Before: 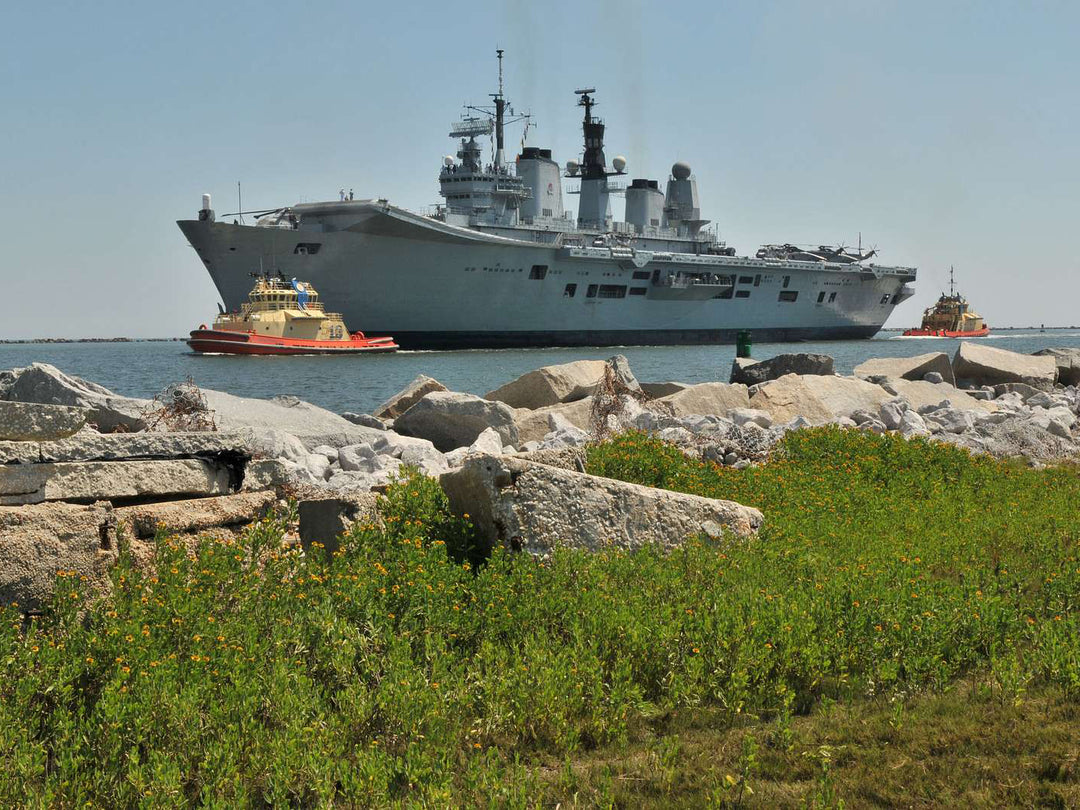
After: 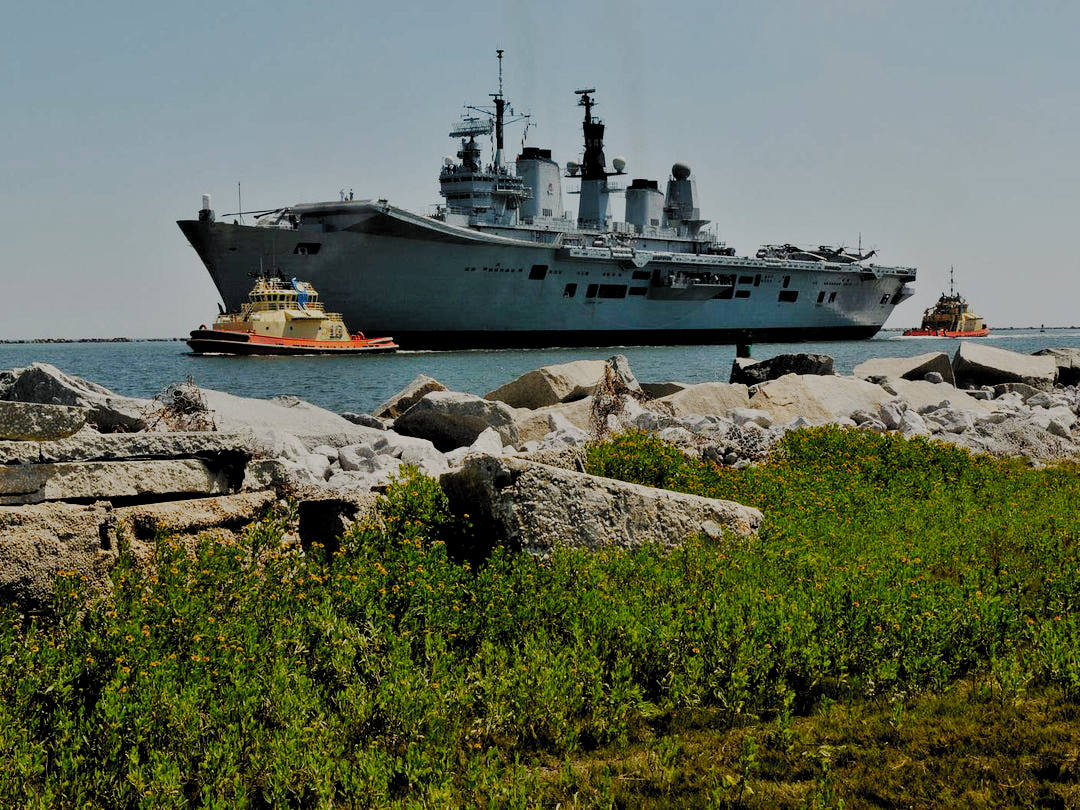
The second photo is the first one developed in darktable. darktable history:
filmic rgb: black relative exposure -3.16 EV, white relative exposure 7.07 EV, hardness 1.47, contrast 1.352, preserve chrominance no, color science v5 (2021), iterations of high-quality reconstruction 0, contrast in shadows safe, contrast in highlights safe
exposure: black level correction 0.006, exposure -0.221 EV, compensate highlight preservation false
